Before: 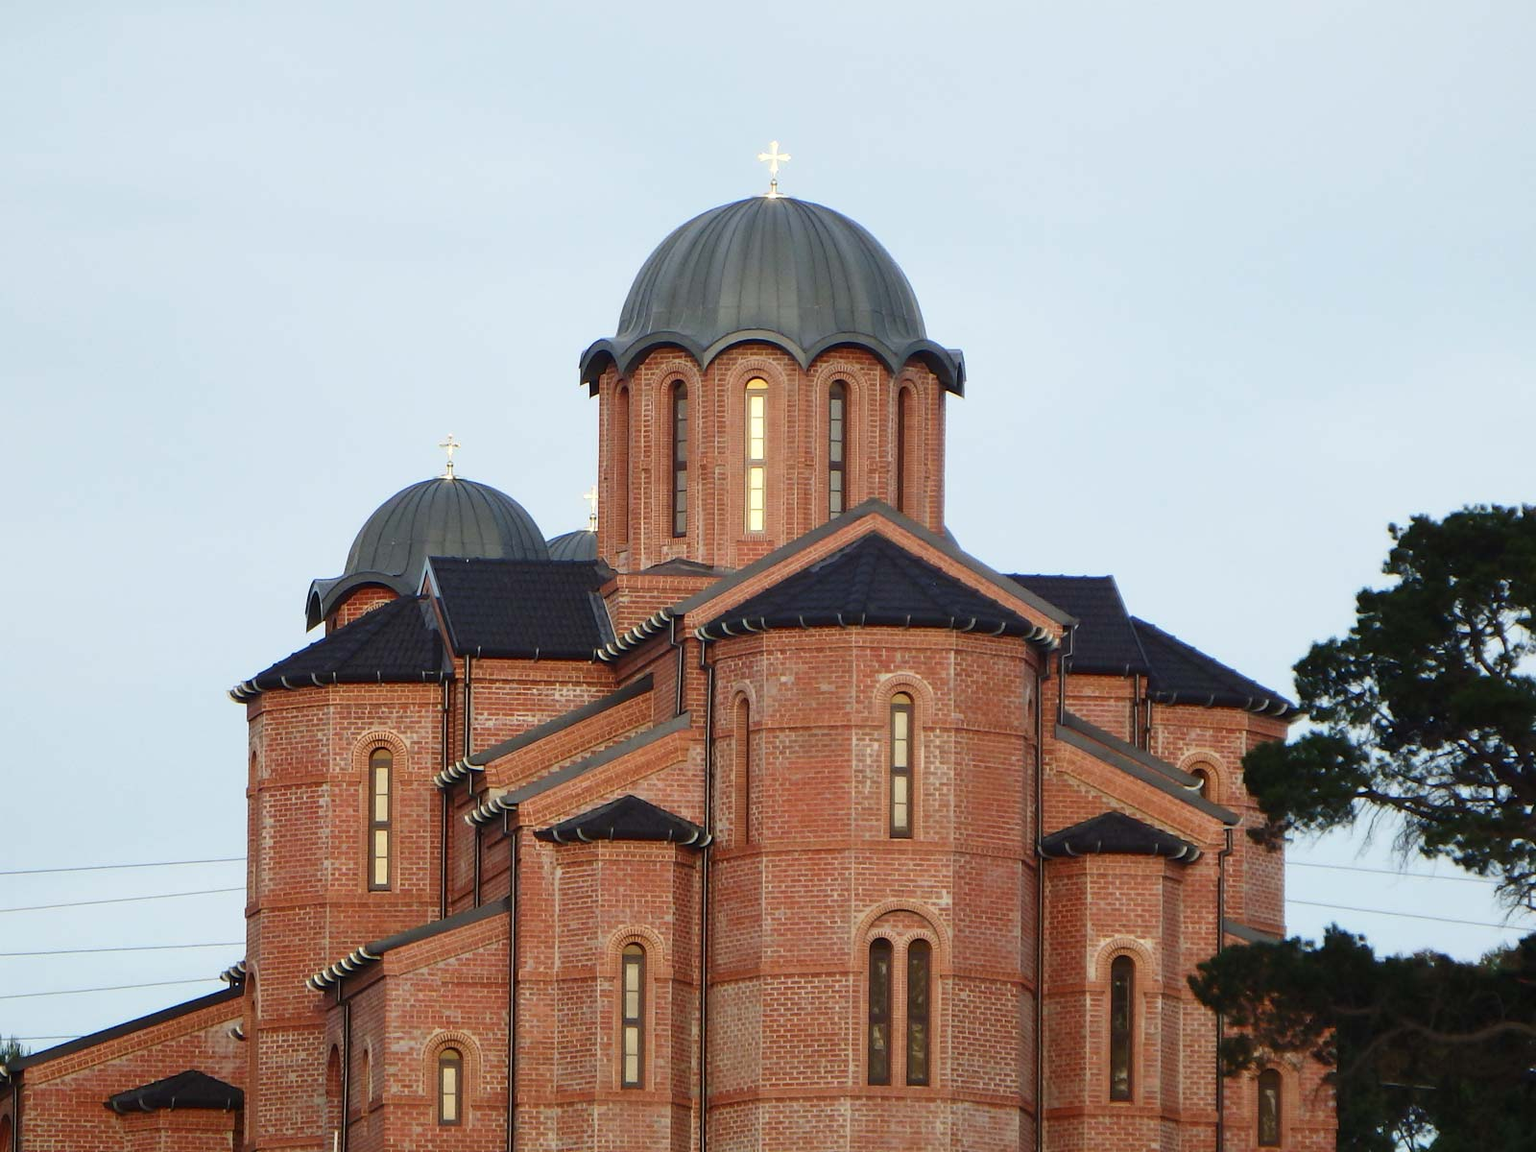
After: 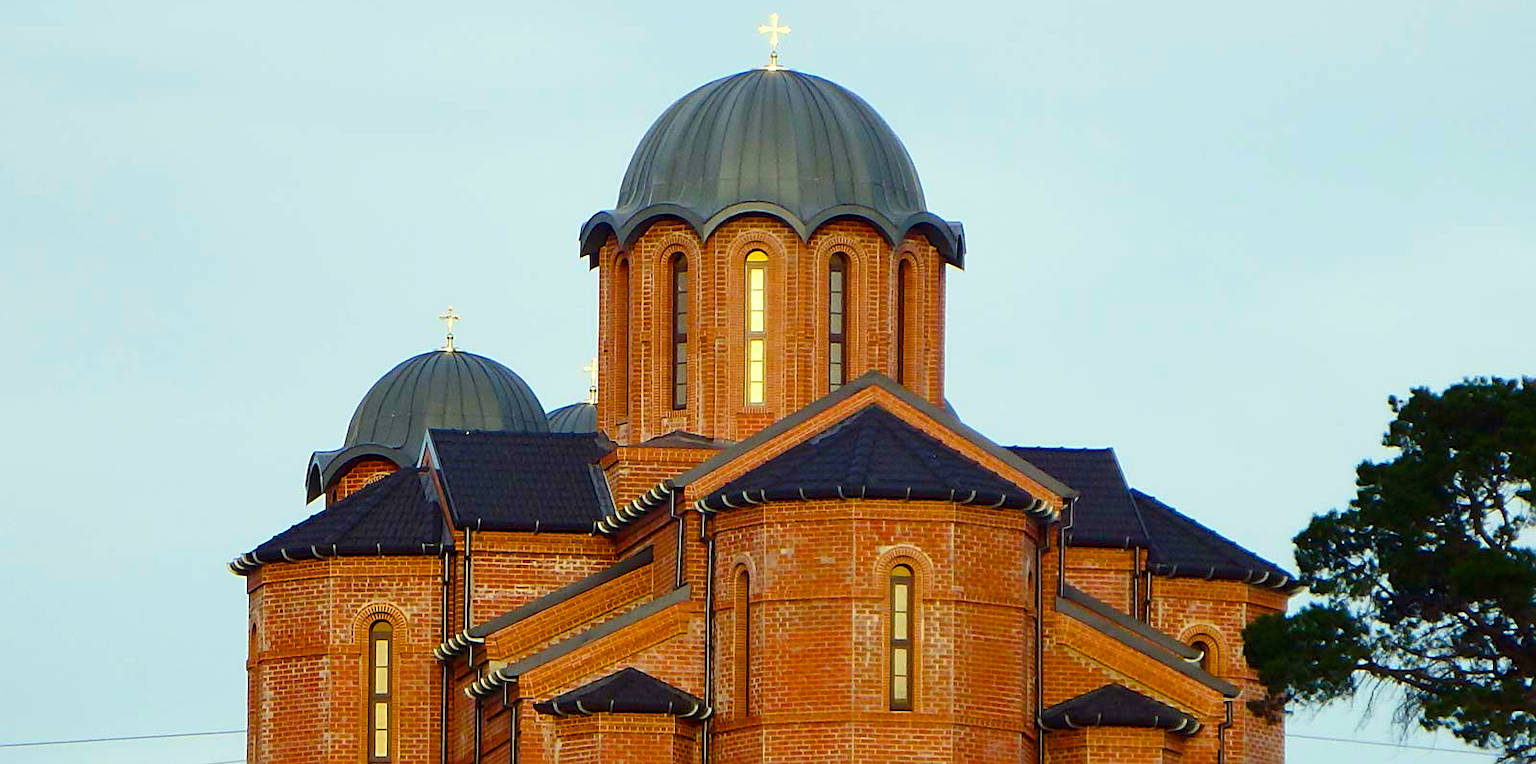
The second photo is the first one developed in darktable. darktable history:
color correction: highlights a* -4.27, highlights b* 7.09
sharpen: on, module defaults
crop: top 11.145%, bottom 22.46%
color balance rgb: global offset › luminance -0.234%, linear chroma grading › global chroma 9.688%, perceptual saturation grading › global saturation 36.894%, perceptual saturation grading › shadows 35.922%, global vibrance 20%
